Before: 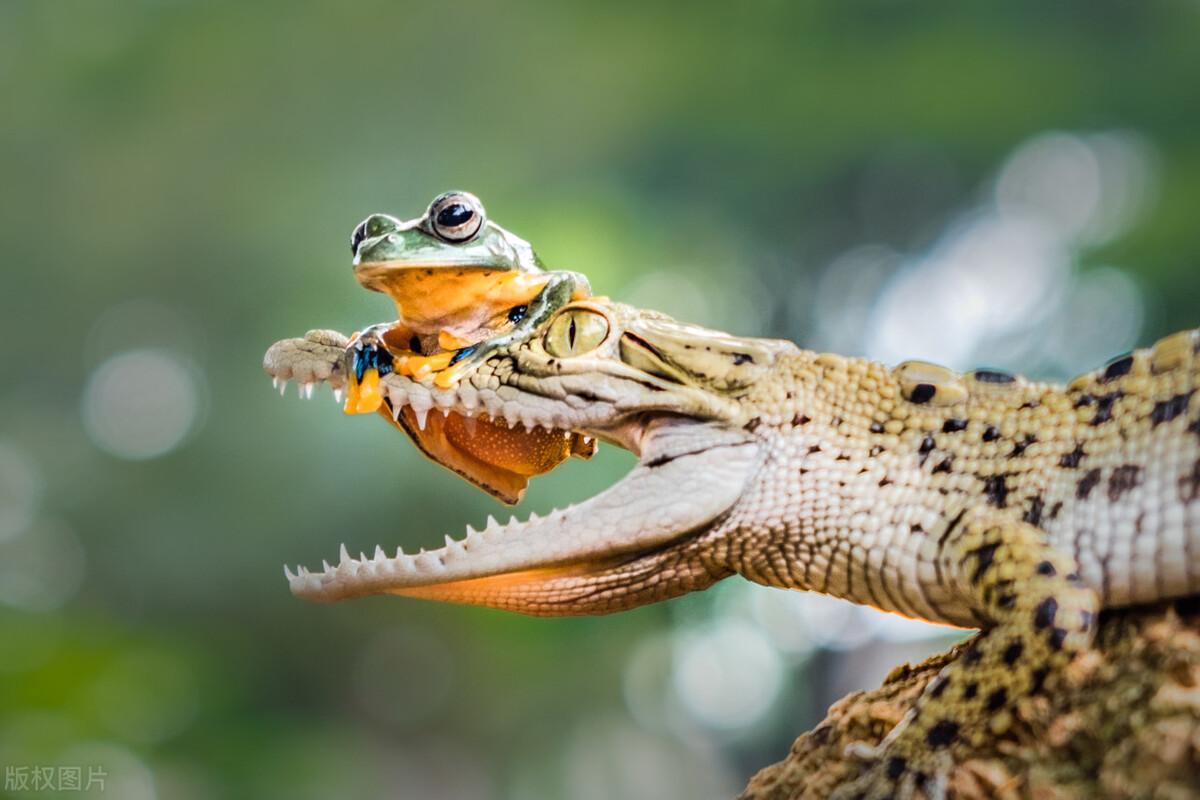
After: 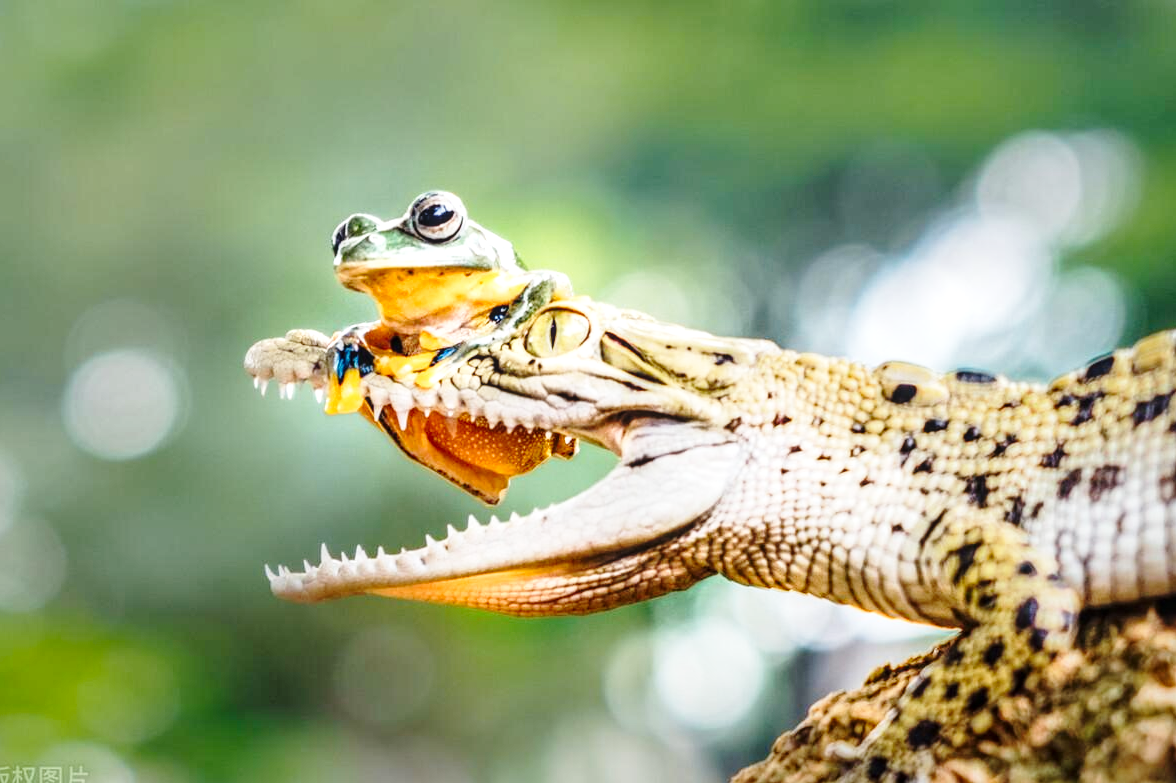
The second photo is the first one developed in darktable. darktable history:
base curve: curves: ch0 [(0, 0) (0.028, 0.03) (0.121, 0.232) (0.46, 0.748) (0.859, 0.968) (1, 1)], preserve colors none
color calibration: illuminant same as pipeline (D50), adaptation XYZ, x 0.345, y 0.358, temperature 5021.38 K
crop: left 1.643%, right 0.286%, bottom 2.037%
local contrast: on, module defaults
